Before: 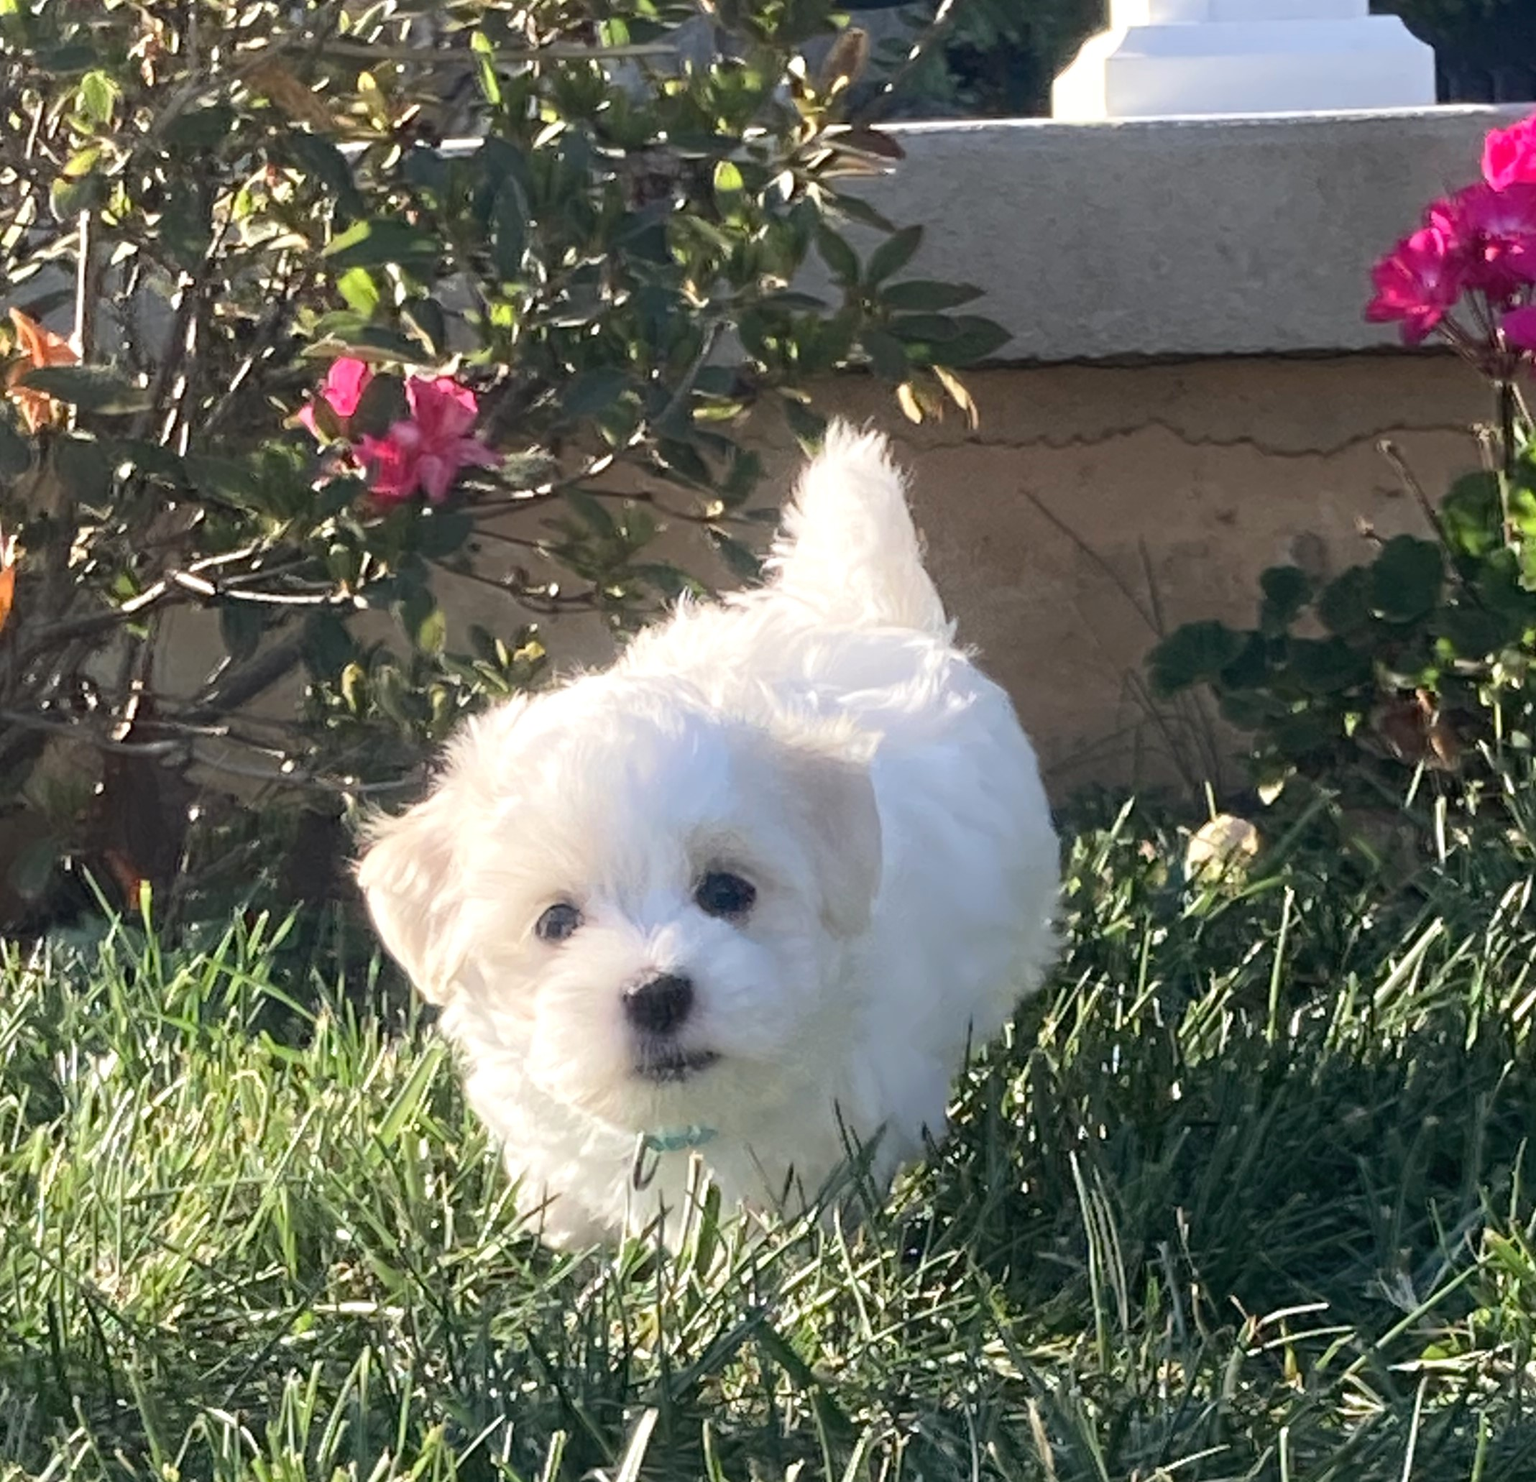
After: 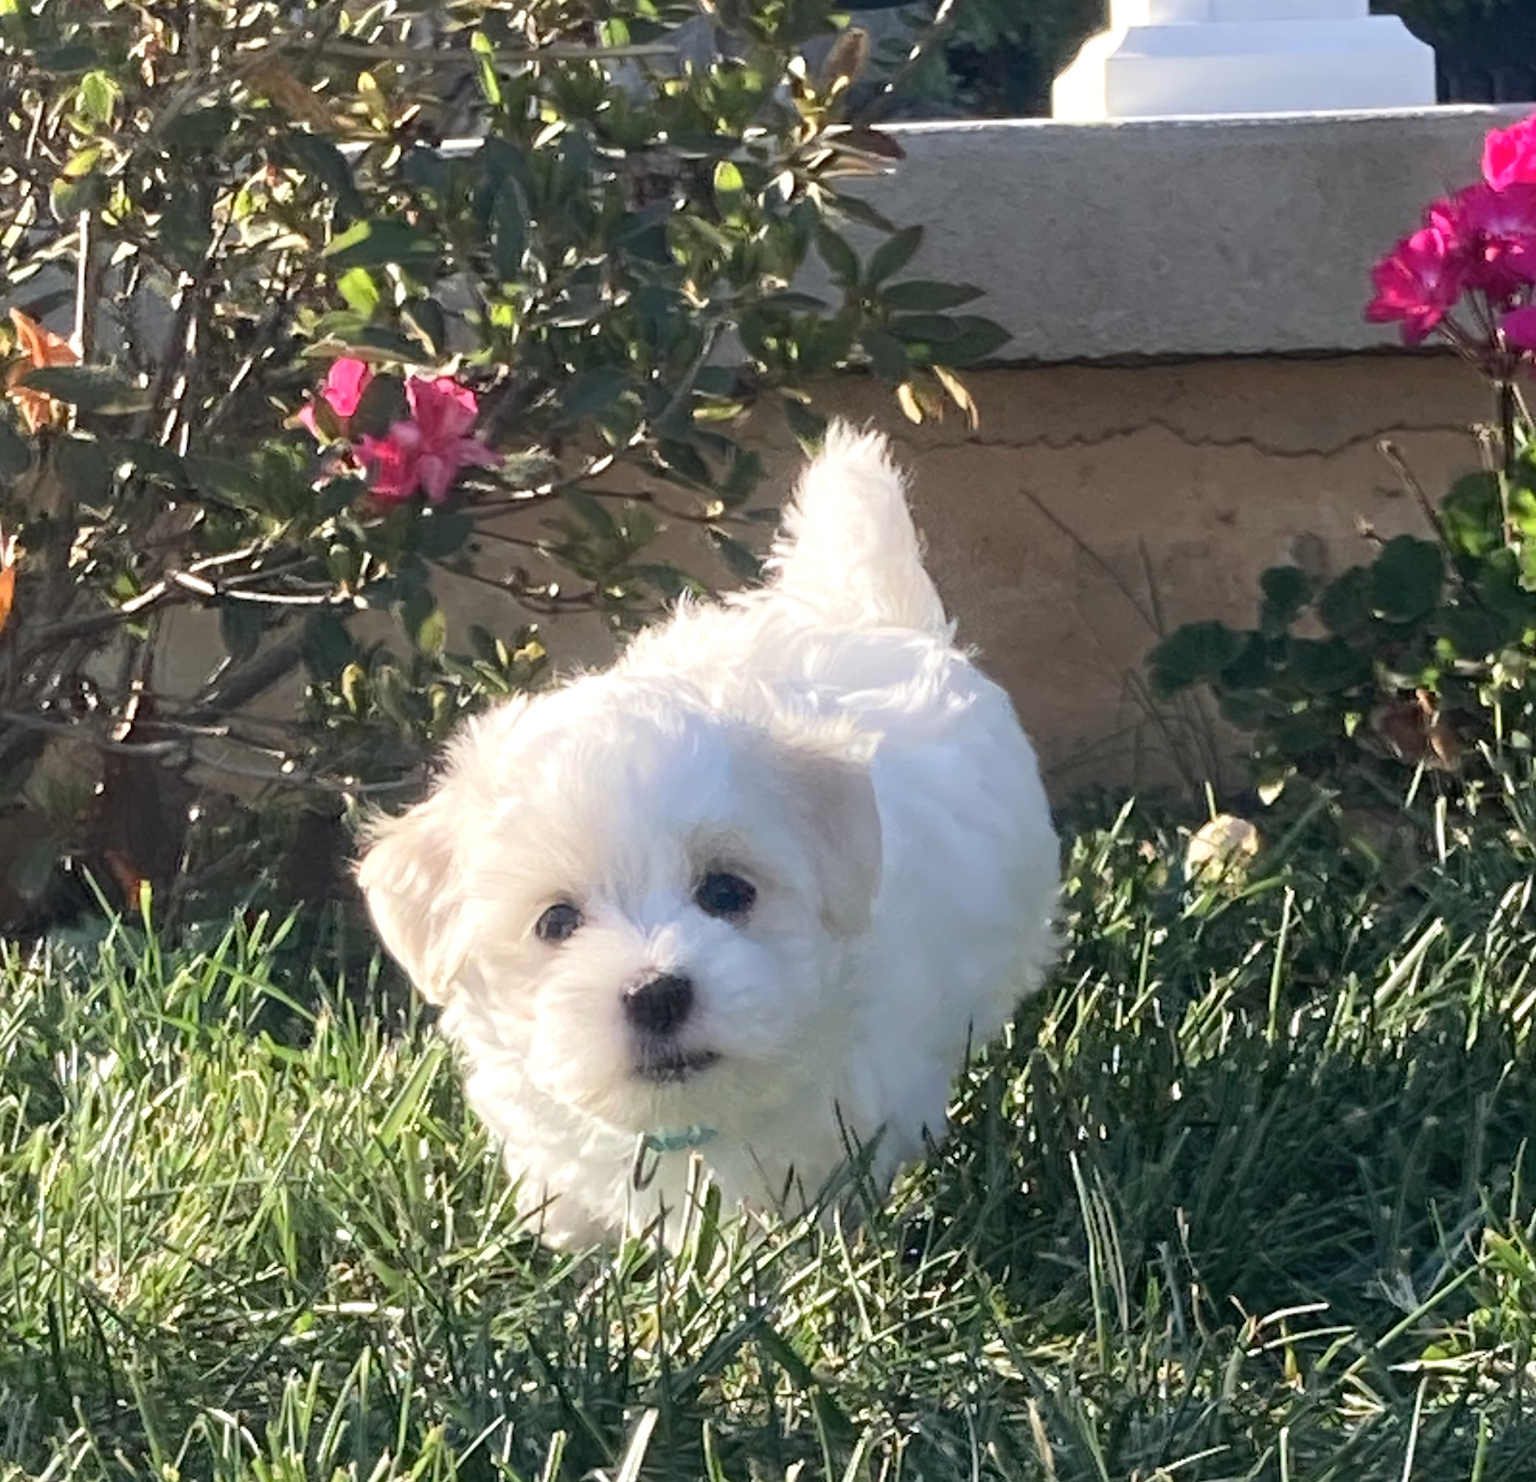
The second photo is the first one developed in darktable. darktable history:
white balance: emerald 1
shadows and highlights: radius 125.46, shadows 30.51, highlights -30.51, low approximation 0.01, soften with gaussian
